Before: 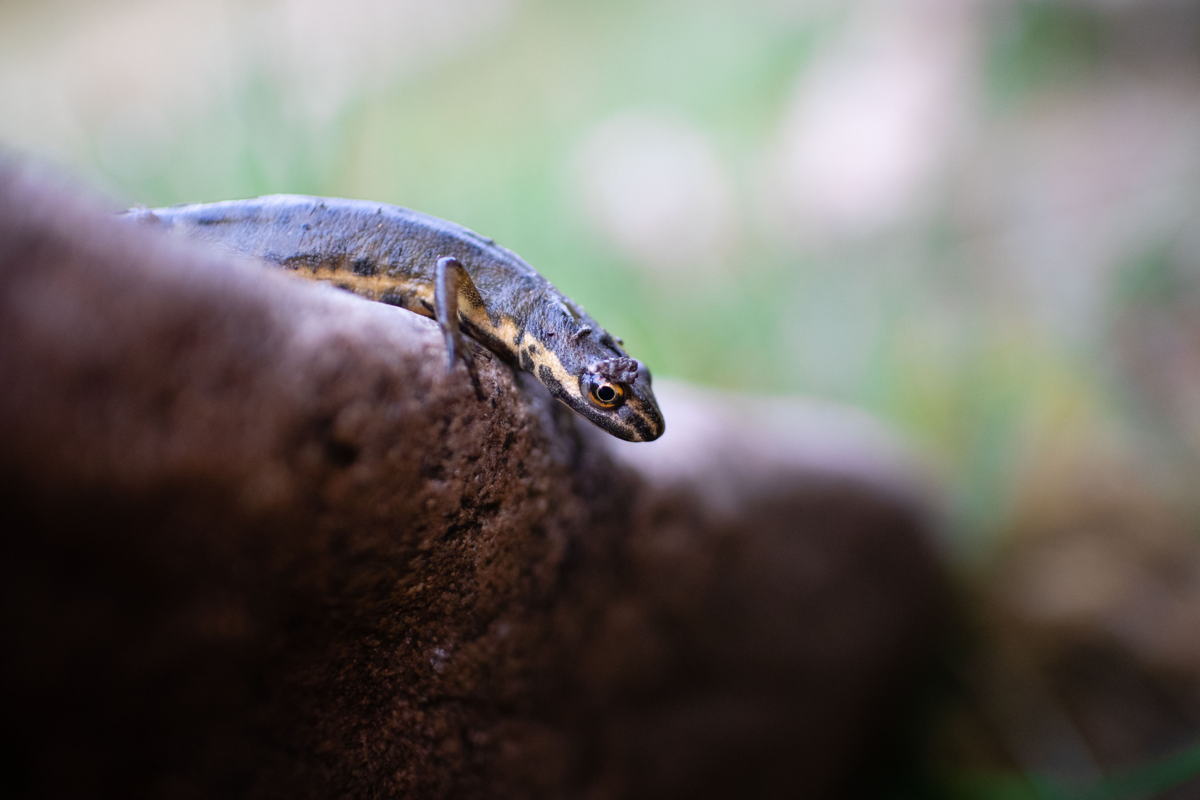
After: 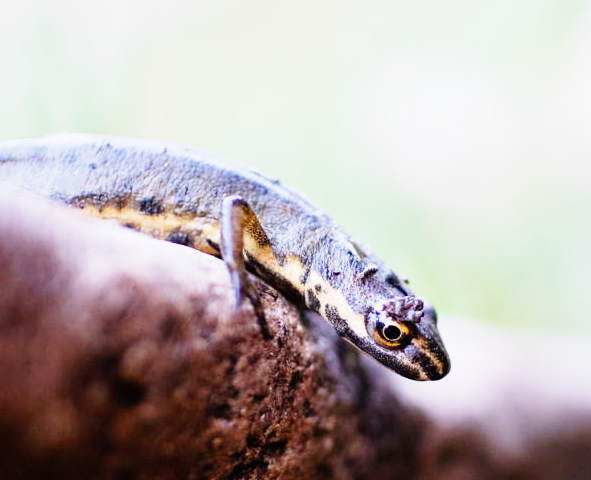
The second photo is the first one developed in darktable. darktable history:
crop: left 17.835%, top 7.675%, right 32.881%, bottom 32.213%
base curve: curves: ch0 [(0, 0) (0, 0.001) (0.001, 0.001) (0.004, 0.002) (0.007, 0.004) (0.015, 0.013) (0.033, 0.045) (0.052, 0.096) (0.075, 0.17) (0.099, 0.241) (0.163, 0.42) (0.219, 0.55) (0.259, 0.616) (0.327, 0.722) (0.365, 0.765) (0.522, 0.873) (0.547, 0.881) (0.689, 0.919) (0.826, 0.952) (1, 1)], preserve colors none
